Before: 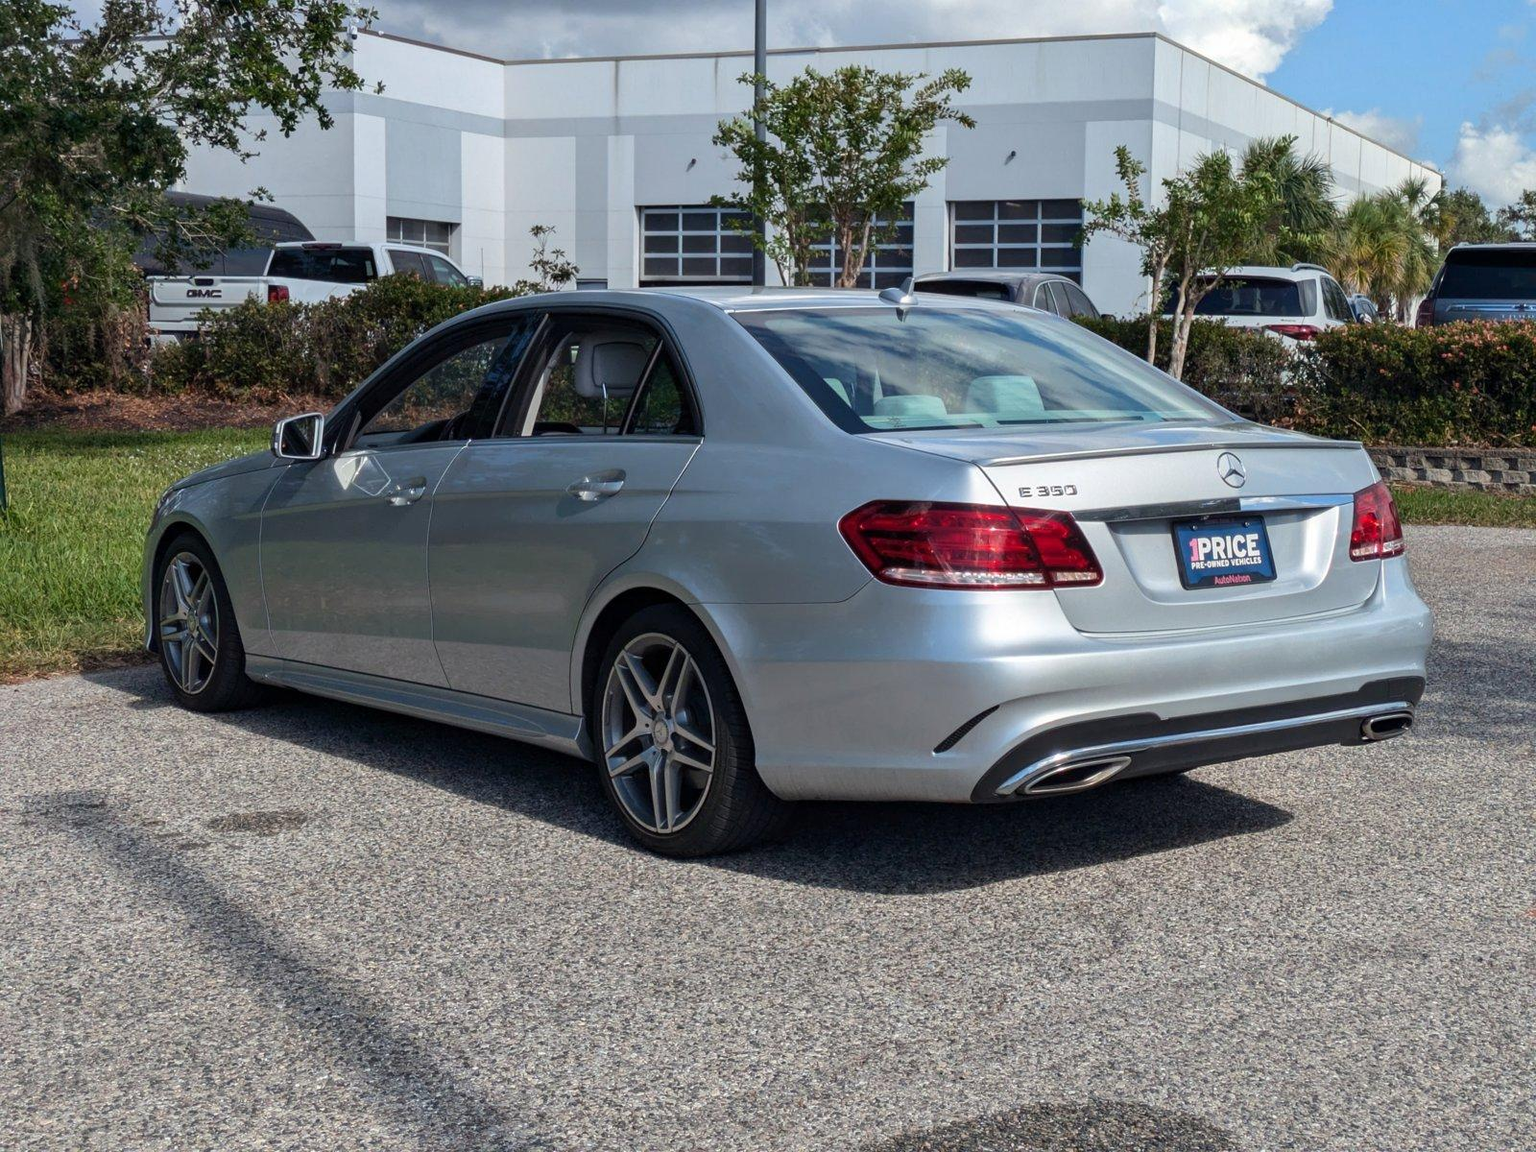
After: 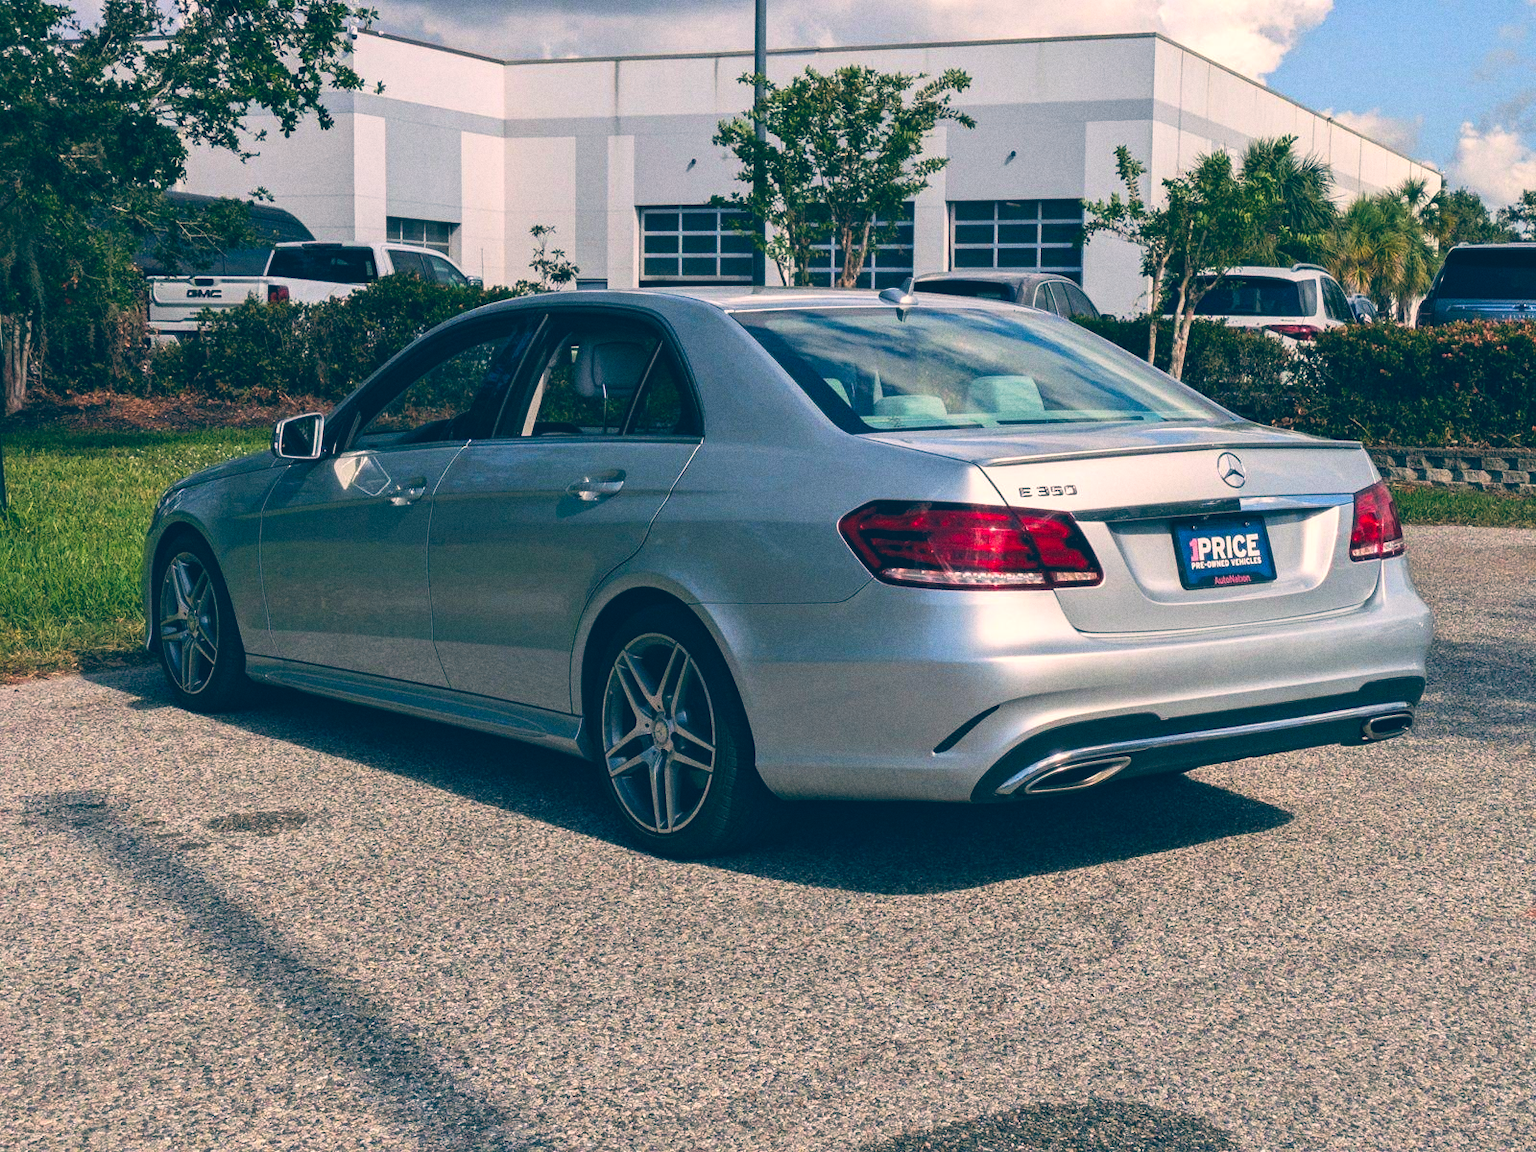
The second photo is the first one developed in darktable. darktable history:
color balance: lift [1.006, 0.985, 1.002, 1.015], gamma [1, 0.953, 1.008, 1.047], gain [1.076, 1.13, 1.004, 0.87]
tone curve: curves: ch0 [(0, 0) (0.003, 0.038) (0.011, 0.035) (0.025, 0.03) (0.044, 0.044) (0.069, 0.062) (0.1, 0.087) (0.136, 0.114) (0.177, 0.15) (0.224, 0.193) (0.277, 0.242) (0.335, 0.299) (0.399, 0.361) (0.468, 0.437) (0.543, 0.521) (0.623, 0.614) (0.709, 0.717) (0.801, 0.817) (0.898, 0.913) (1, 1)], preserve colors none
color correction: highlights a* 3.22, highlights b* 1.93, saturation 1.19
grain: strength 26%
